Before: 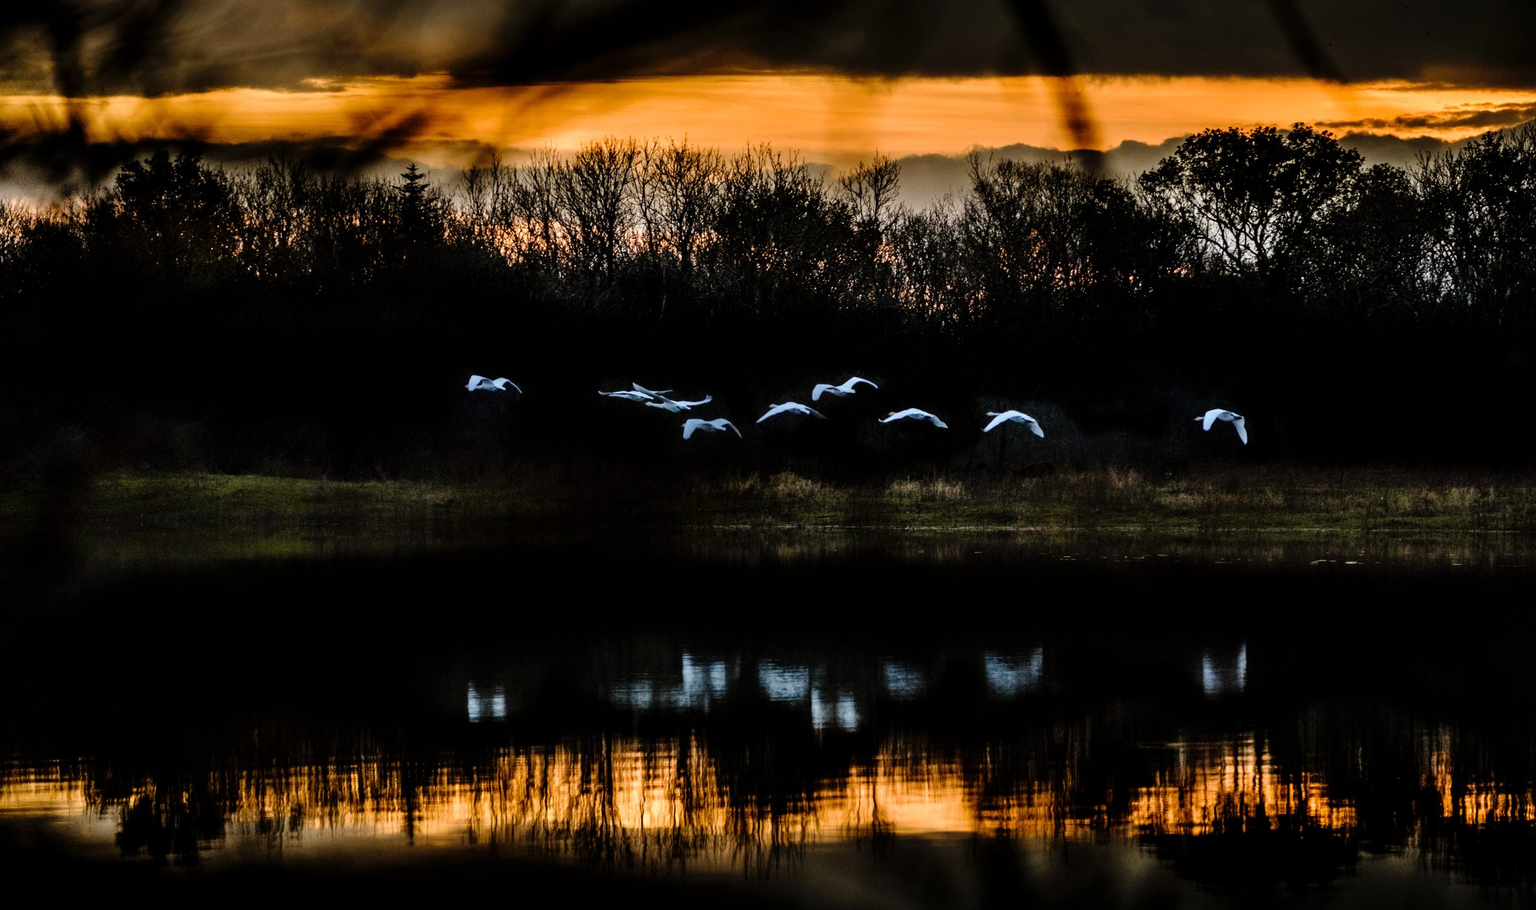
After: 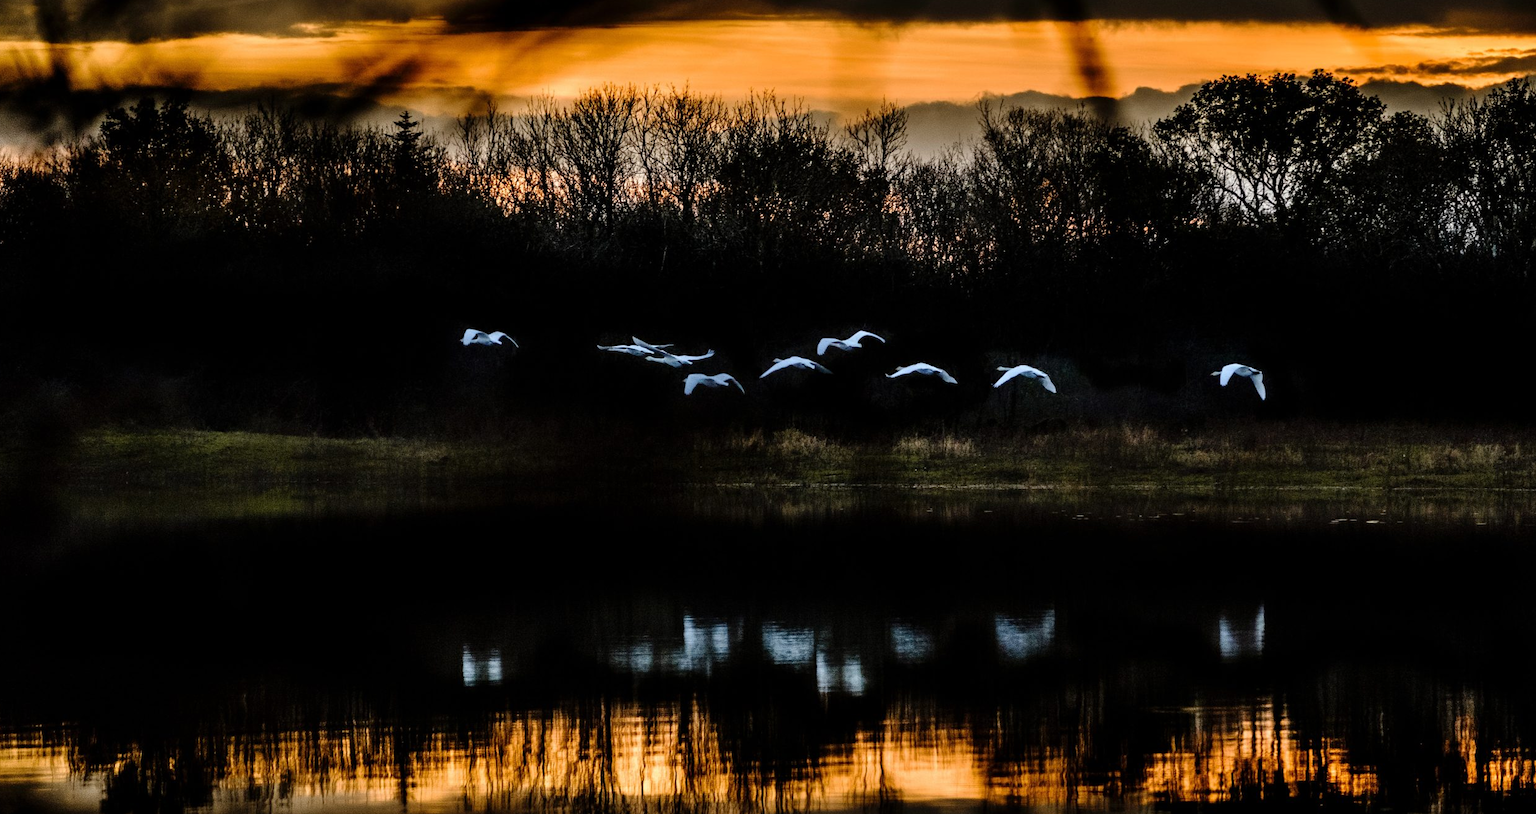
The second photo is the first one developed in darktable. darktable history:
crop: left 1.221%, top 6.162%, right 1.647%, bottom 6.87%
